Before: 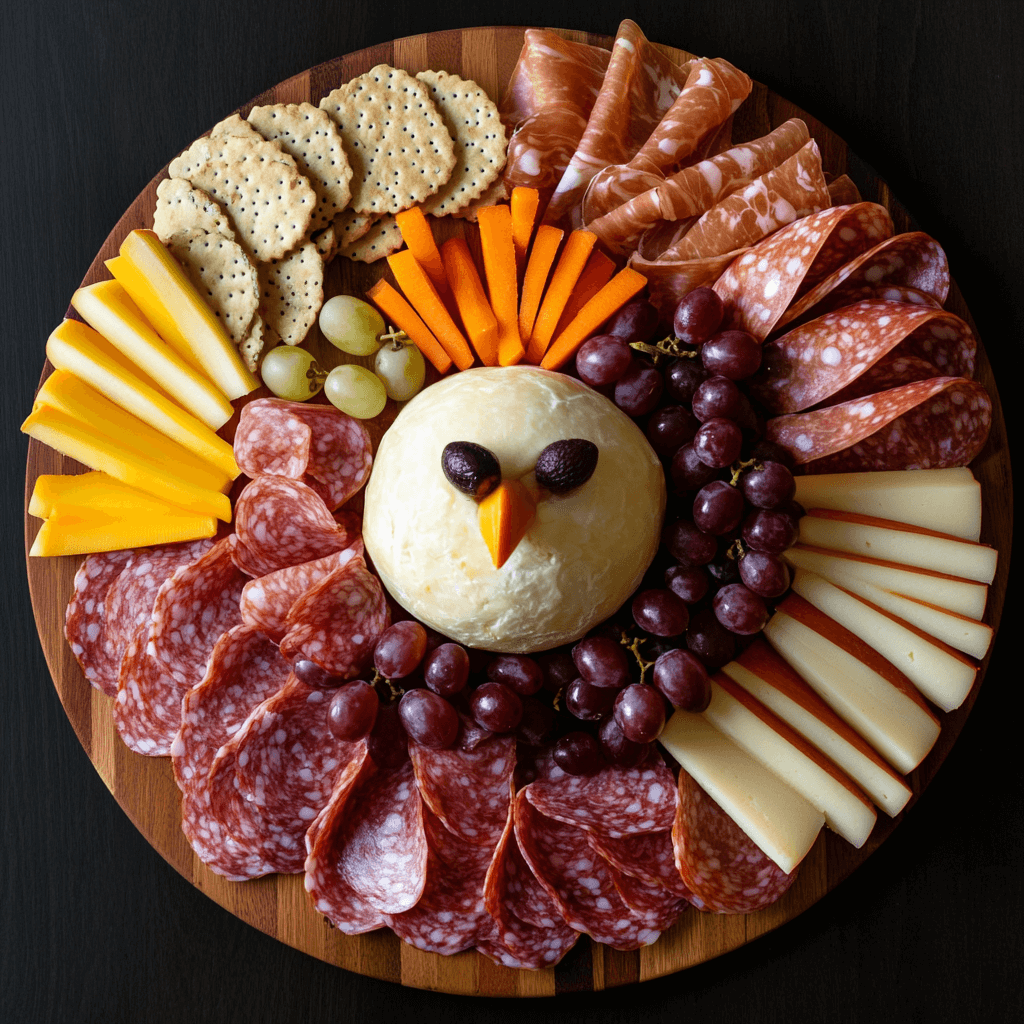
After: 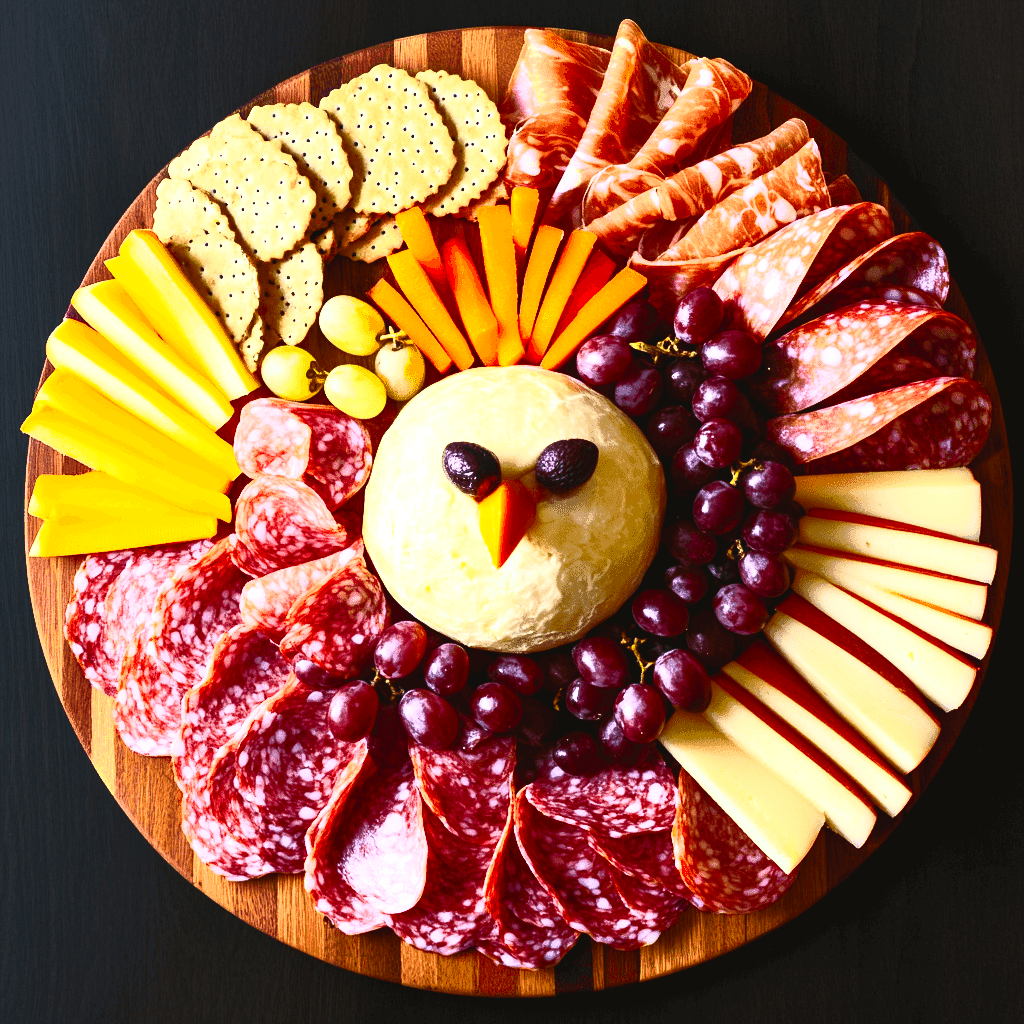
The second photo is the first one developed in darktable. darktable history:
exposure: black level correction 0, exposure 0.5 EV, compensate highlight preservation false
contrast brightness saturation: contrast 0.83, brightness 0.59, saturation 0.59
